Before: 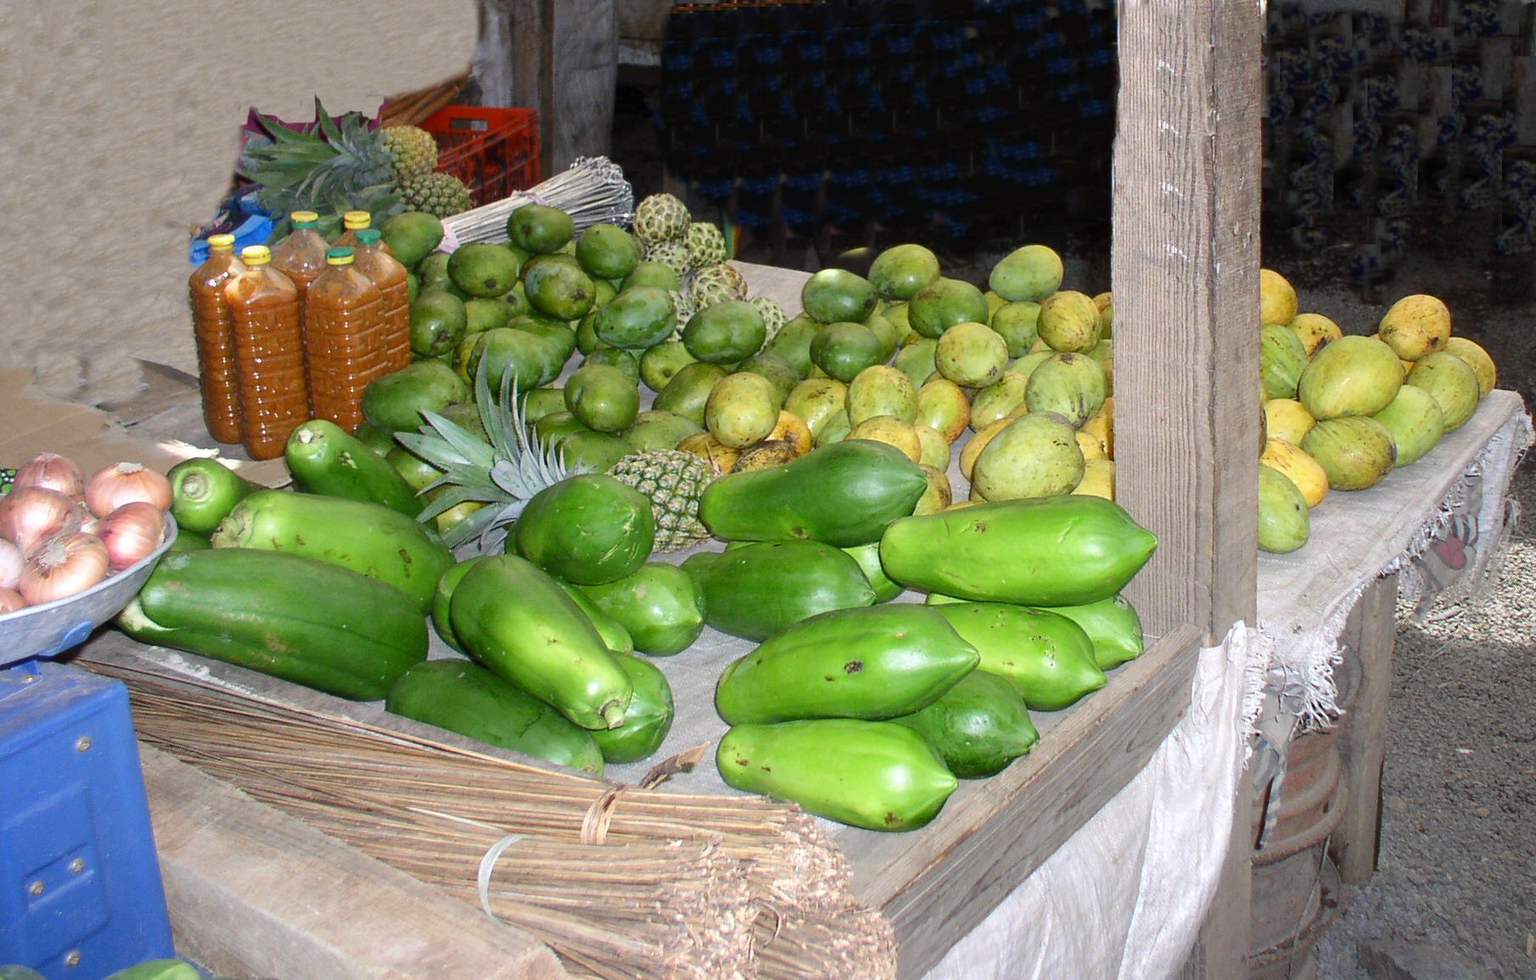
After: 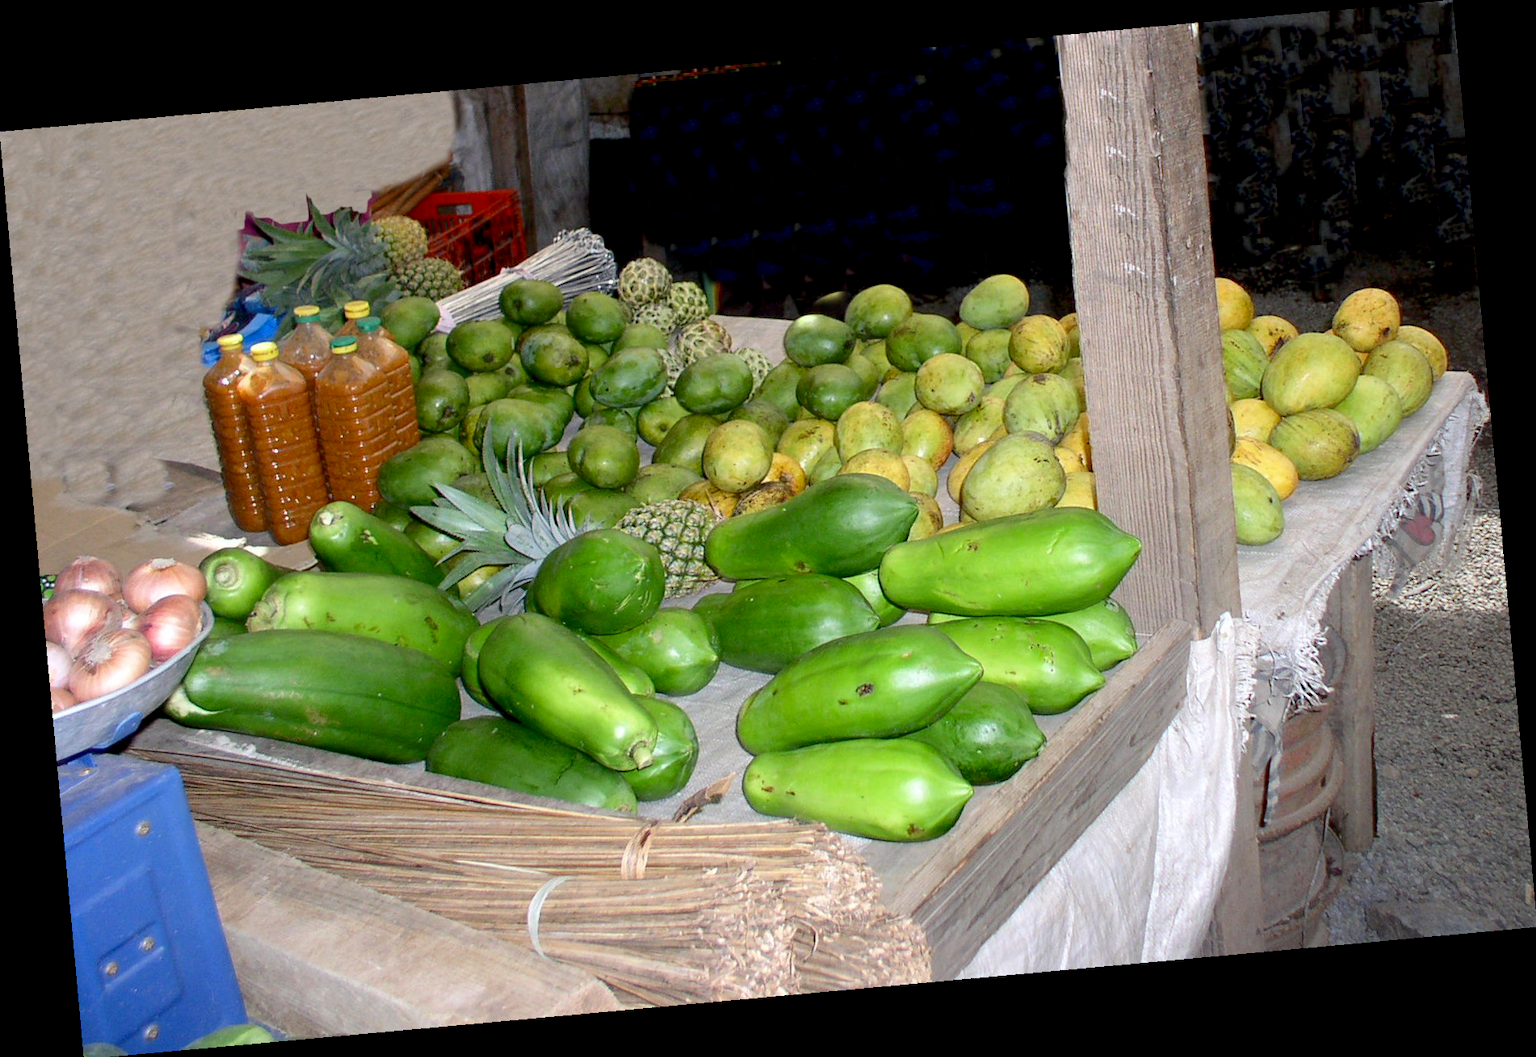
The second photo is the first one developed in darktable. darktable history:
exposure: black level correction 0.011, compensate highlight preservation false
rotate and perspective: rotation -5.2°, automatic cropping off
white balance: emerald 1
